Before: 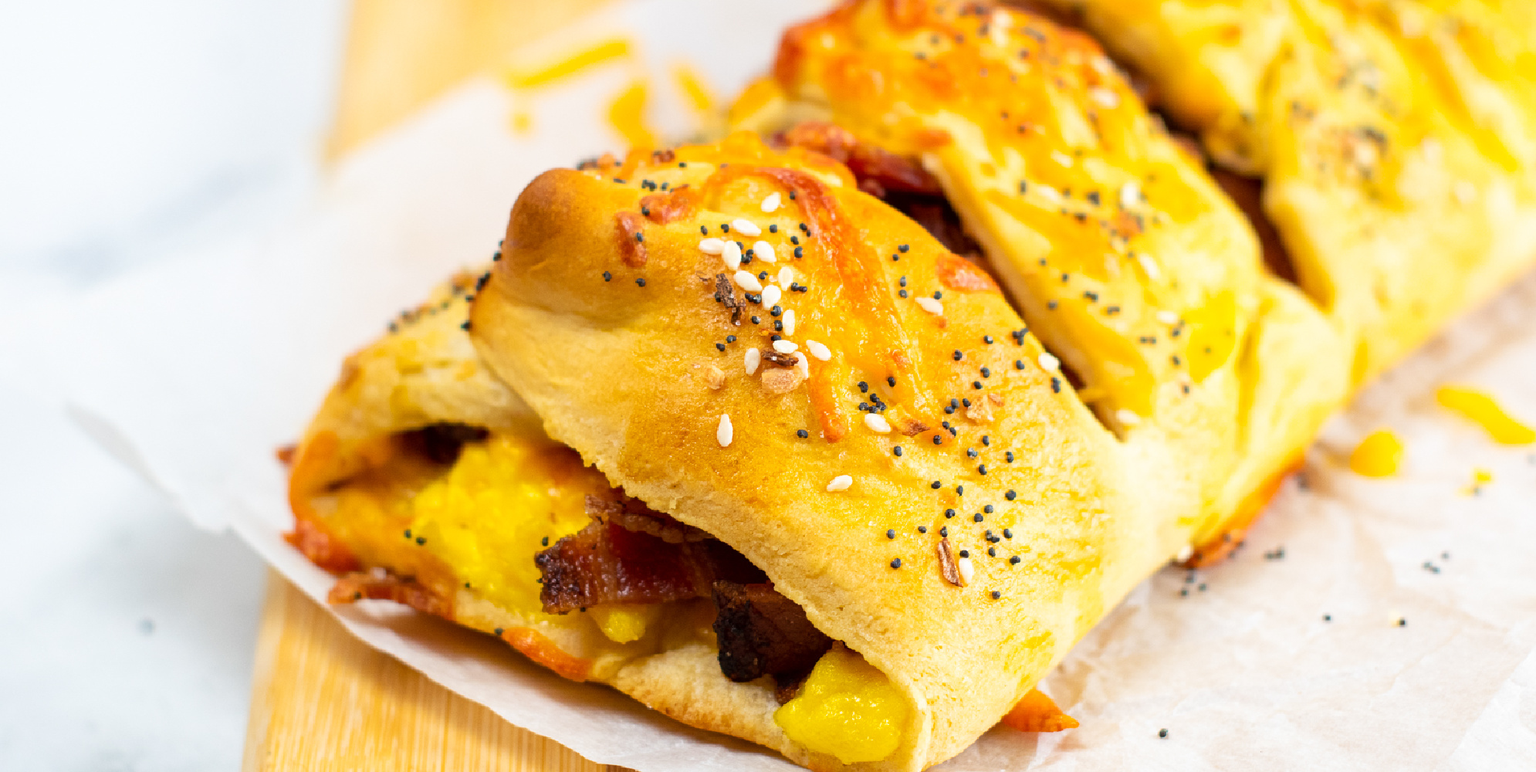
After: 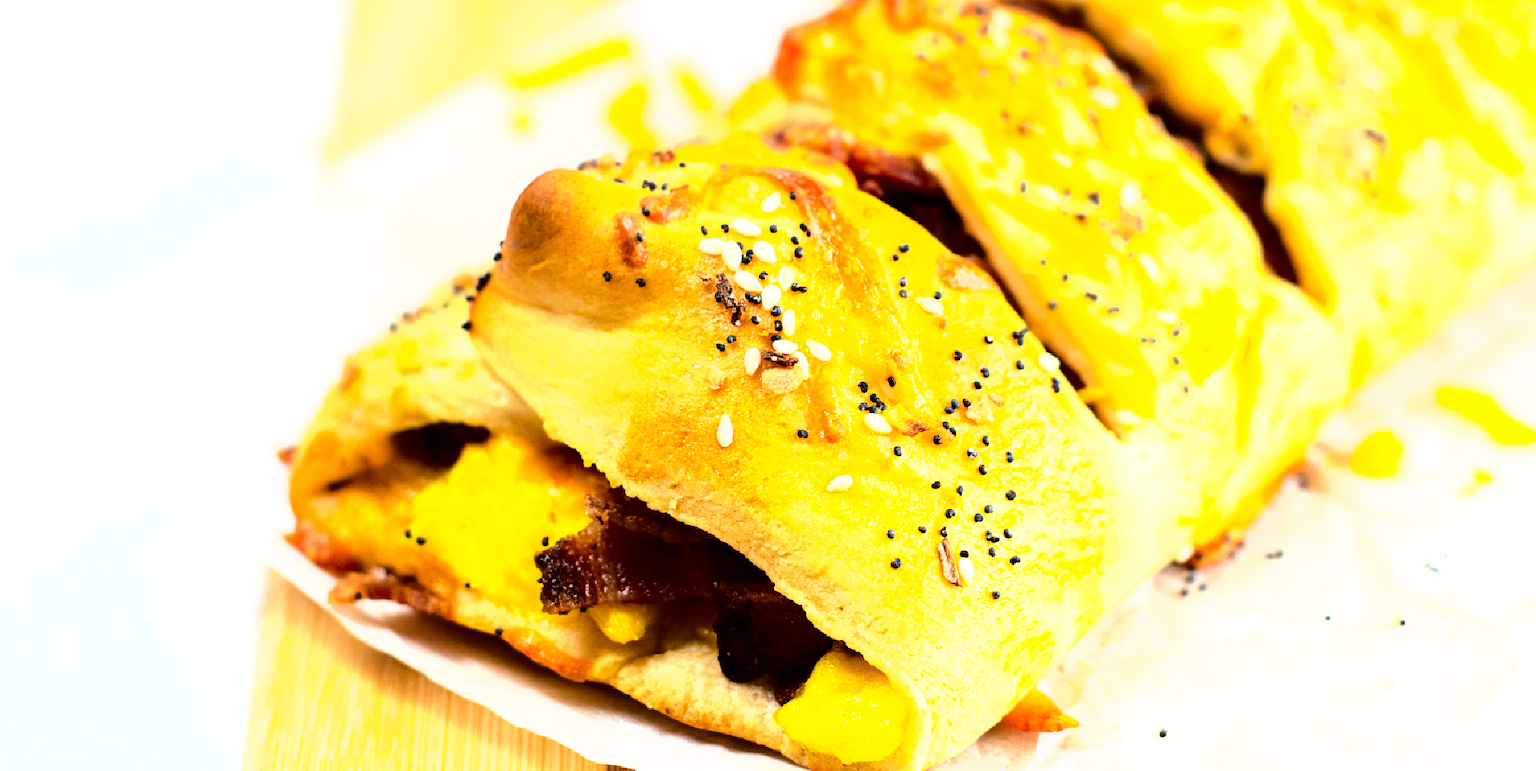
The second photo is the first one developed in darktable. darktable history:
fill light: exposure -2 EV, width 8.6
tone equalizer: -8 EV -1.08 EV, -7 EV -1.01 EV, -6 EV -0.867 EV, -5 EV -0.578 EV, -3 EV 0.578 EV, -2 EV 0.867 EV, -1 EV 1.01 EV, +0 EV 1.08 EV, edges refinement/feathering 500, mask exposure compensation -1.57 EV, preserve details no
